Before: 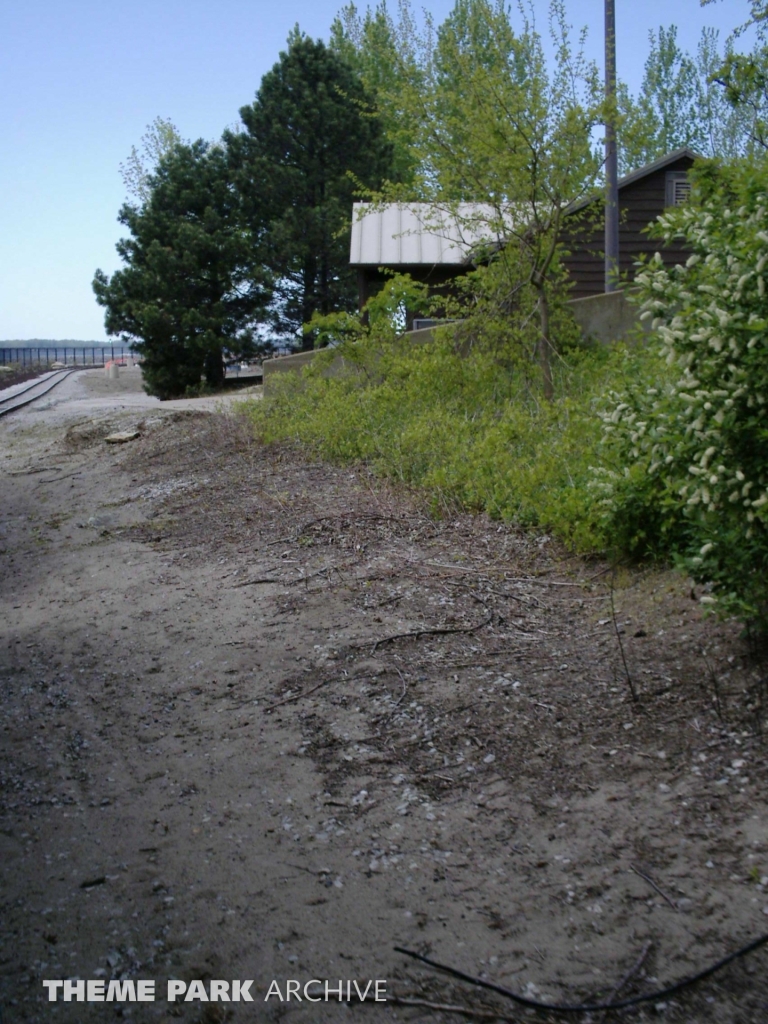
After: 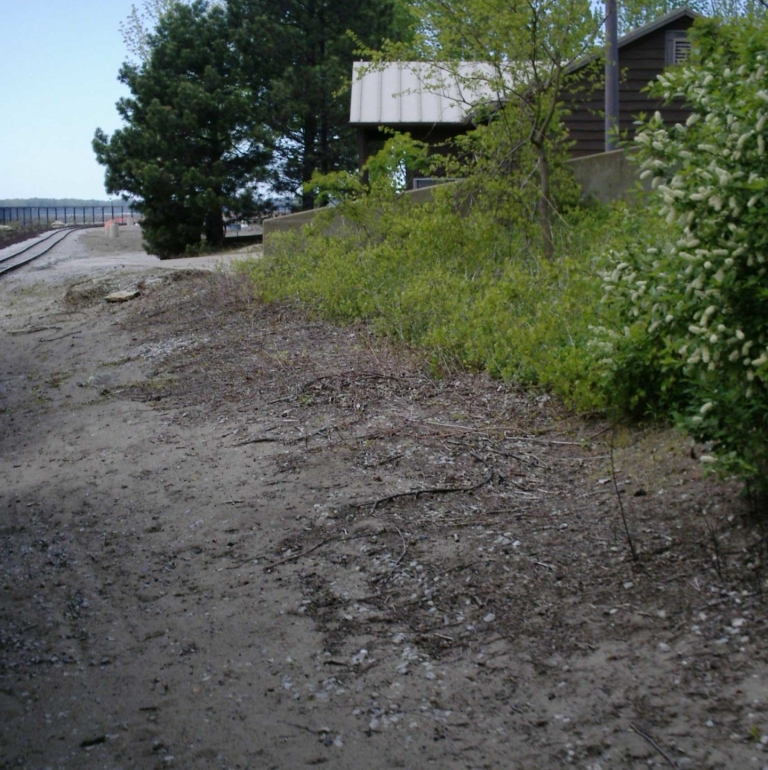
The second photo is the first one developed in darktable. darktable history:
crop: top 13.862%, bottom 10.933%
